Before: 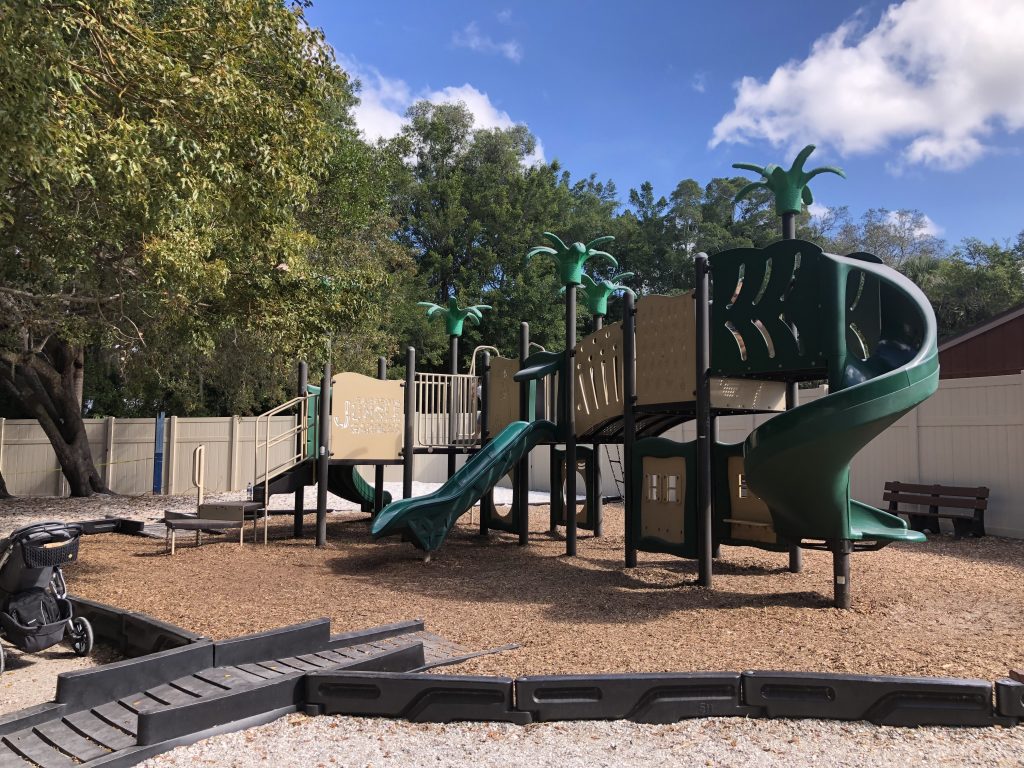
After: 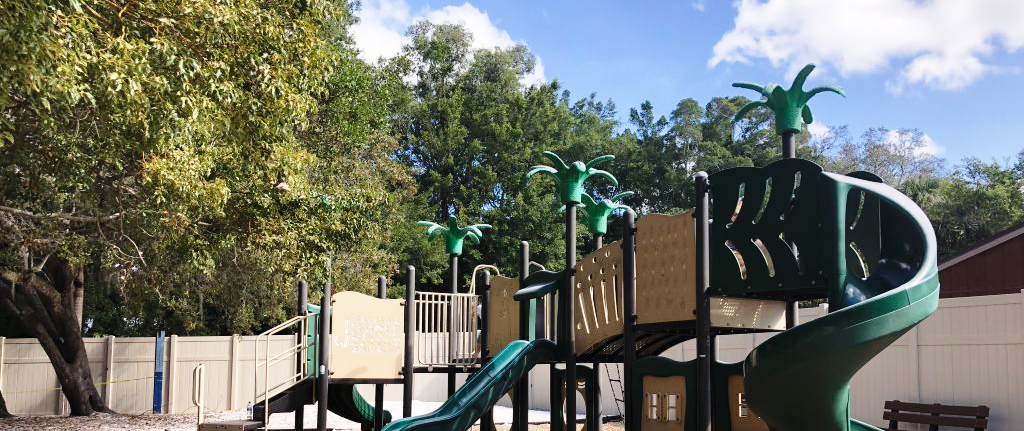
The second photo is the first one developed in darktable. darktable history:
crop and rotate: top 10.605%, bottom 33.274%
base curve: curves: ch0 [(0, 0) (0.028, 0.03) (0.121, 0.232) (0.46, 0.748) (0.859, 0.968) (1, 1)], preserve colors none
